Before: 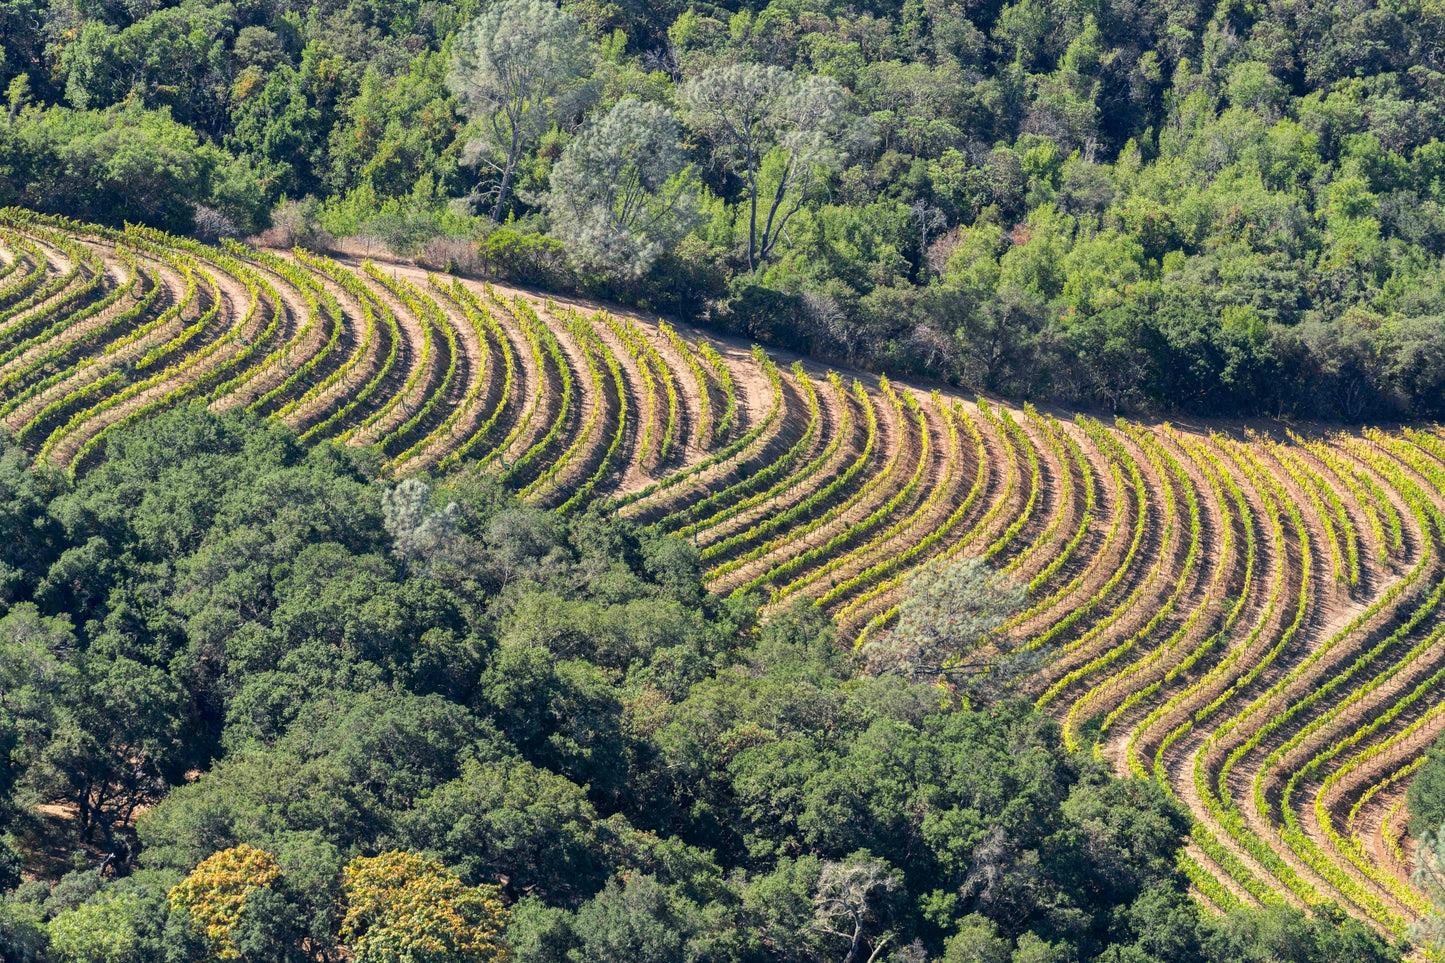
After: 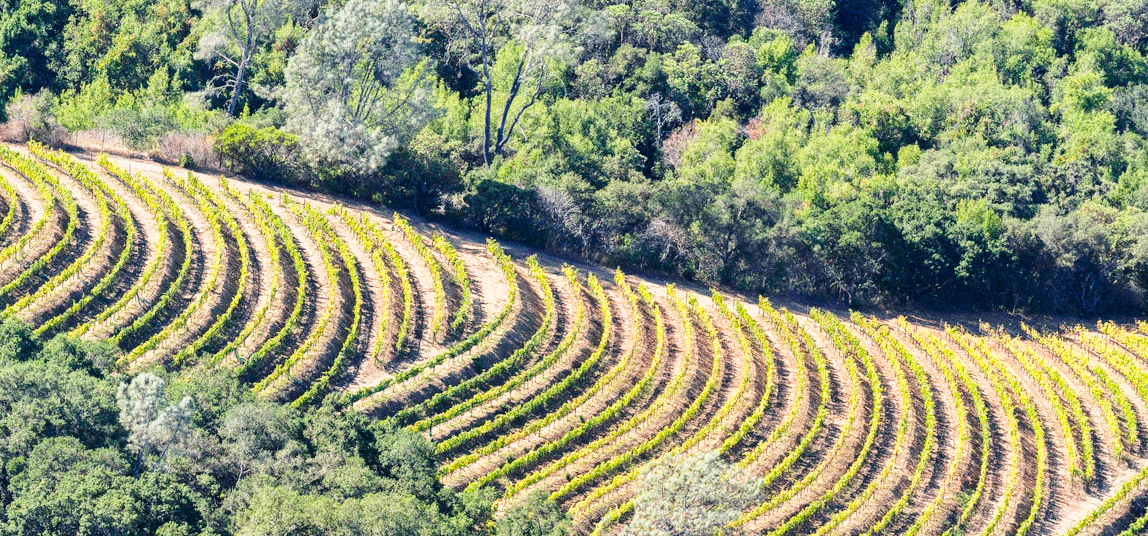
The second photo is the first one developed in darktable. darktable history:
base curve: curves: ch0 [(0, 0) (0.028, 0.03) (0.121, 0.232) (0.46, 0.748) (0.859, 0.968) (1, 1)], preserve colors none
exposure: compensate exposure bias true, compensate highlight preservation false
crop: left 18.38%, top 11.092%, right 2.134%, bottom 33.217%
grain: coarseness 0.09 ISO
